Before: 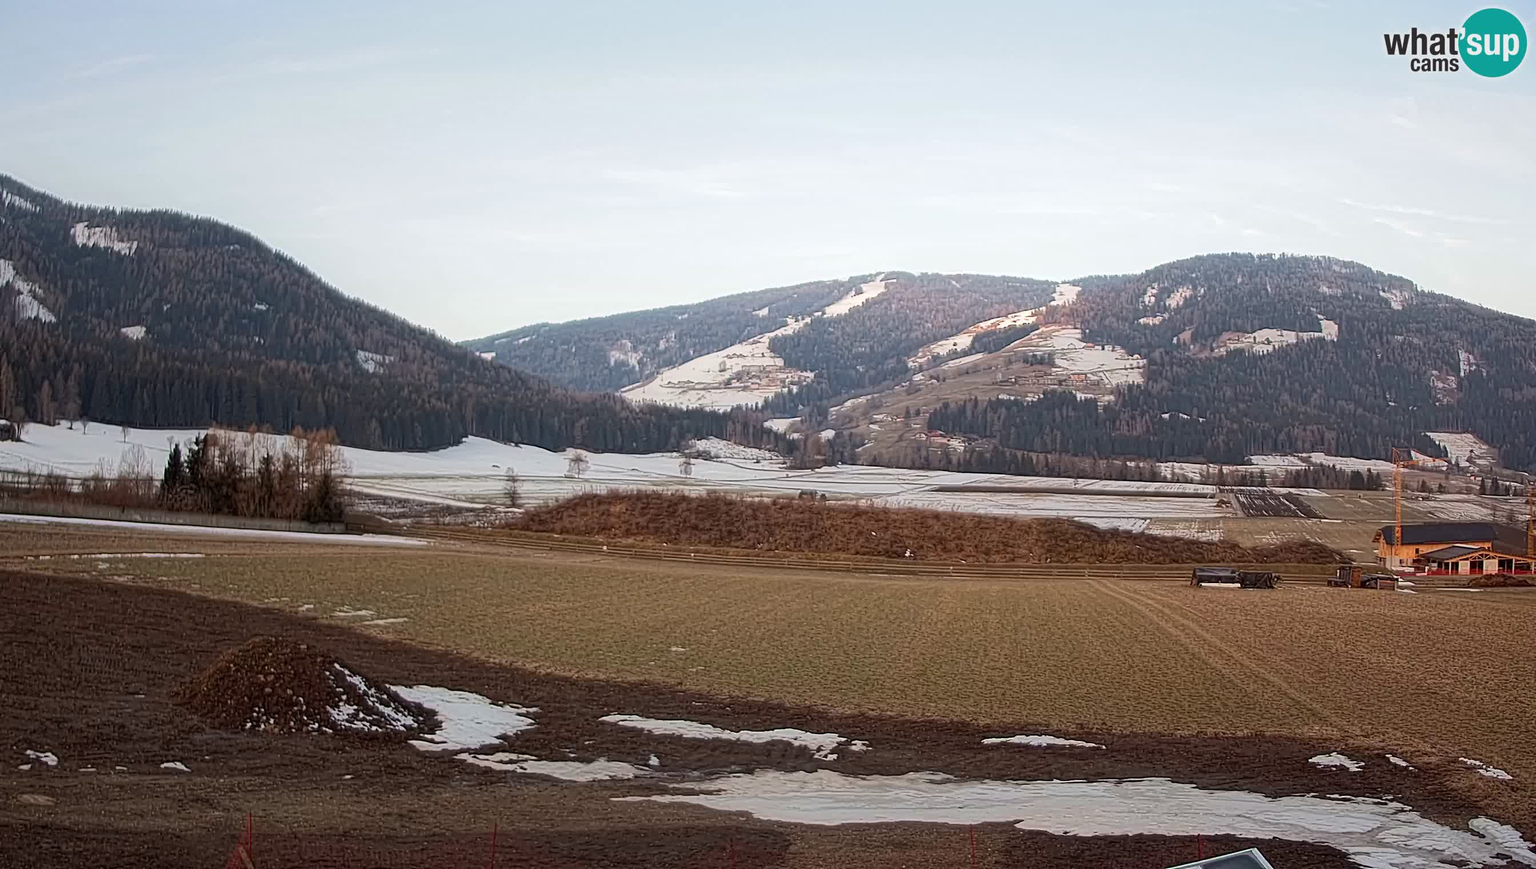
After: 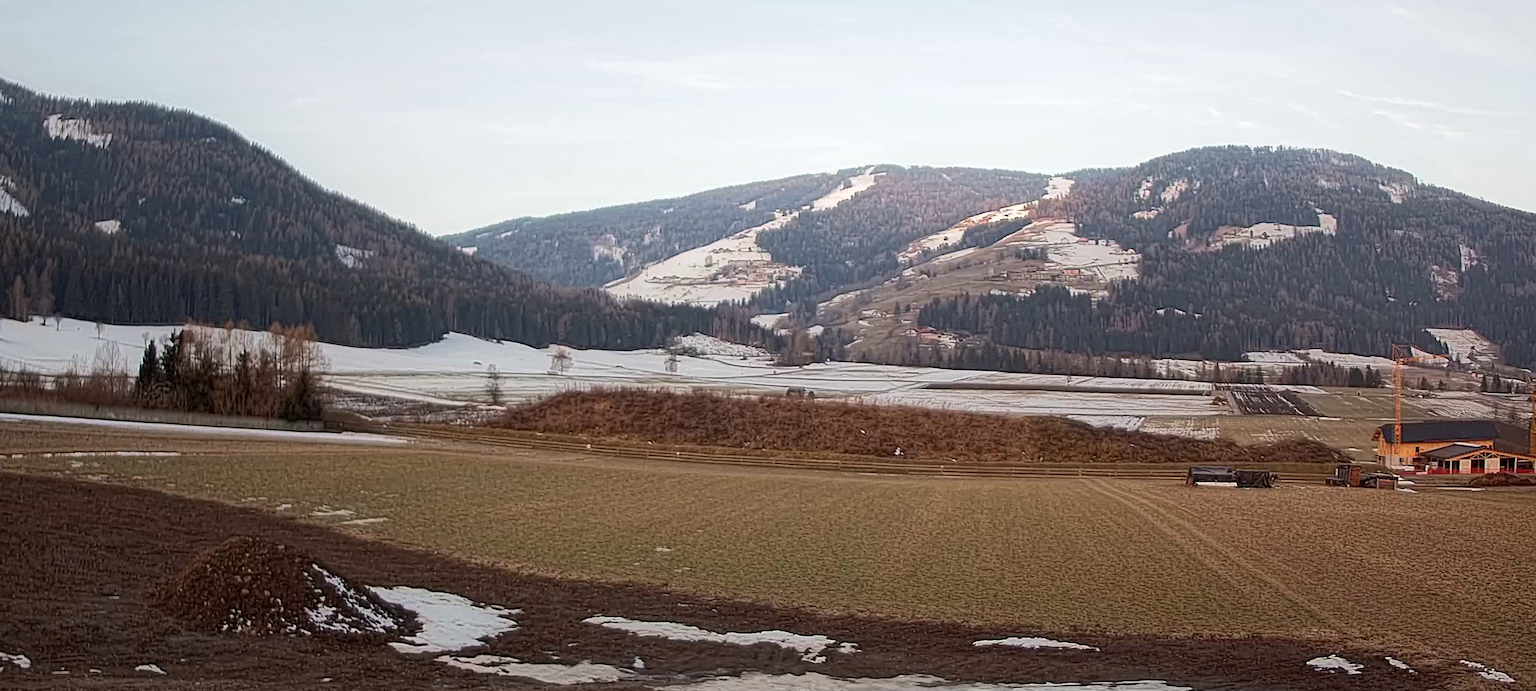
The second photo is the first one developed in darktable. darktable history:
tone equalizer: edges refinement/feathering 500, mask exposure compensation -1.57 EV, preserve details no
crop and rotate: left 1.833%, top 12.756%, right 0.127%, bottom 9.166%
